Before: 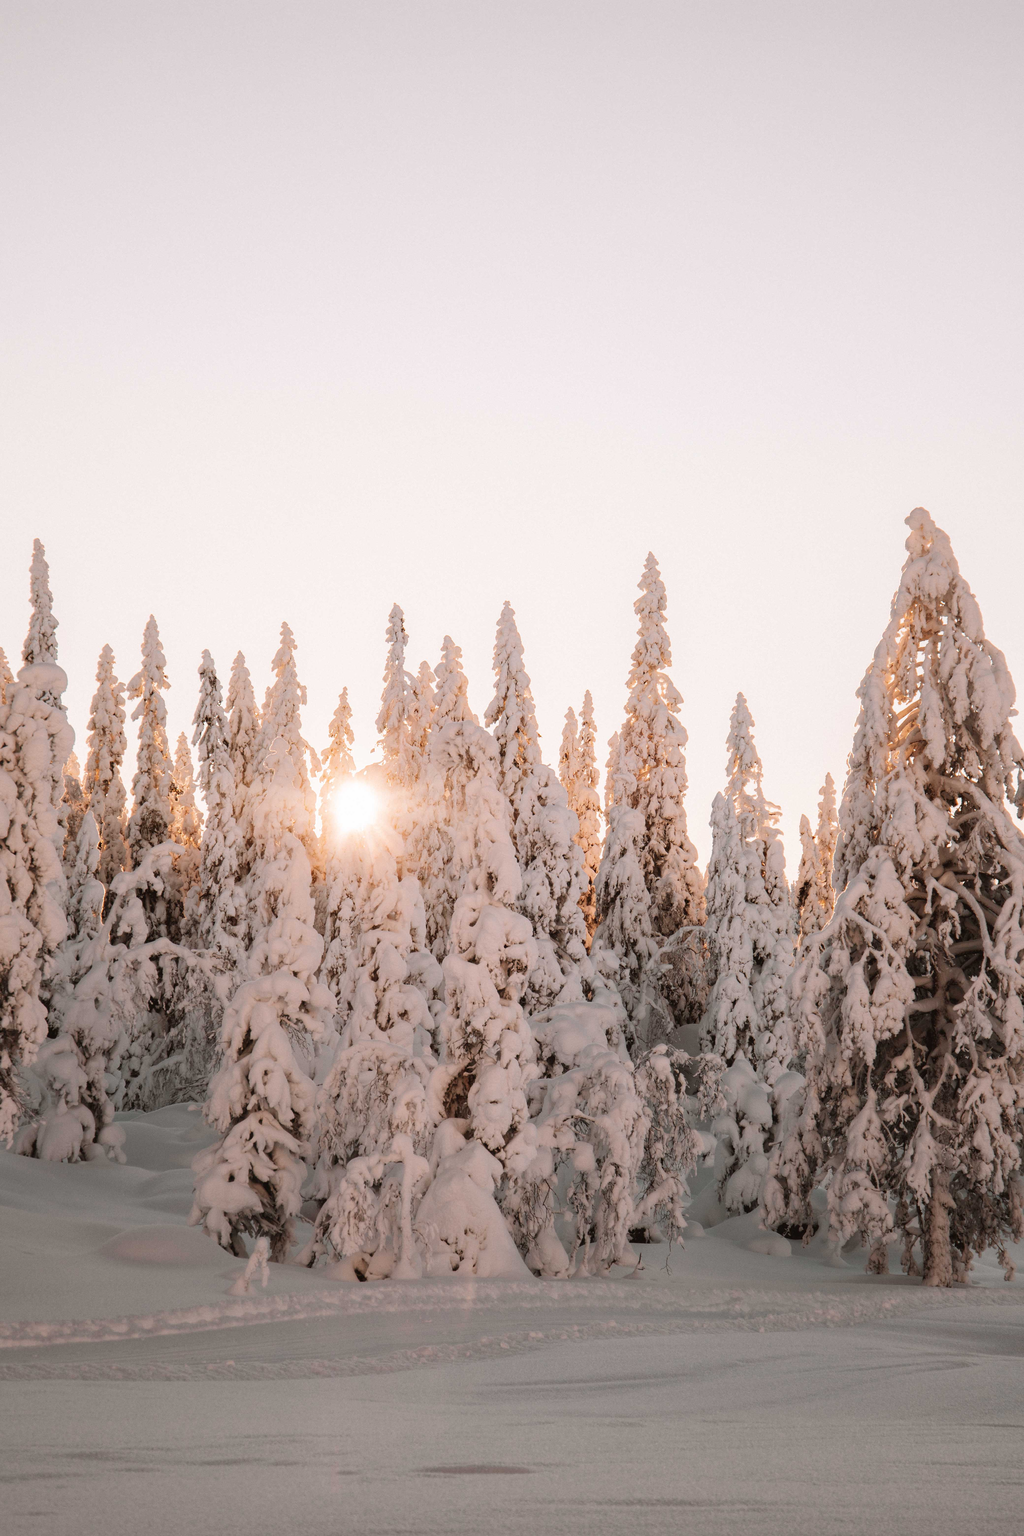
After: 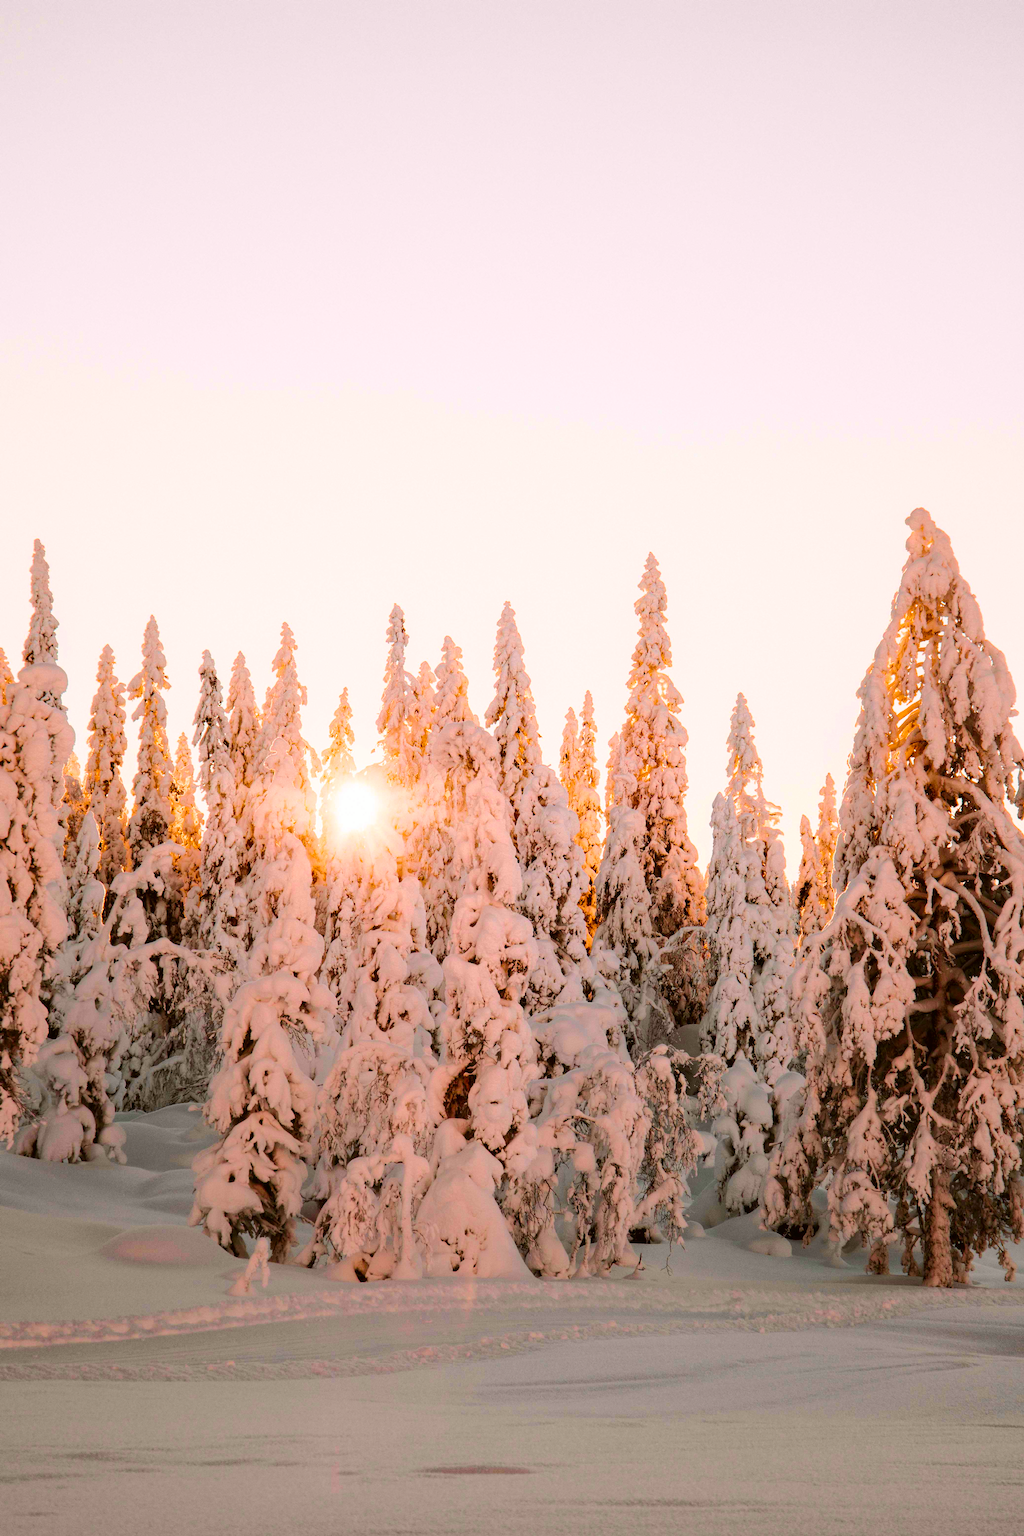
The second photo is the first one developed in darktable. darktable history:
tone curve: curves: ch0 [(0.003, 0) (0.066, 0.023) (0.154, 0.082) (0.281, 0.221) (0.405, 0.389) (0.517, 0.553) (0.716, 0.743) (0.822, 0.882) (1, 1)]; ch1 [(0, 0) (0.164, 0.115) (0.337, 0.332) (0.39, 0.398) (0.464, 0.461) (0.501, 0.5) (0.521, 0.526) (0.571, 0.606) (0.656, 0.677) (0.723, 0.731) (0.811, 0.796) (1, 1)]; ch2 [(0, 0) (0.337, 0.382) (0.464, 0.476) (0.501, 0.502) (0.527, 0.54) (0.556, 0.567) (0.575, 0.606) (0.659, 0.736) (1, 1)], color space Lab, independent channels, preserve colors none
velvia: strength 51%, mid-tones bias 0.51
